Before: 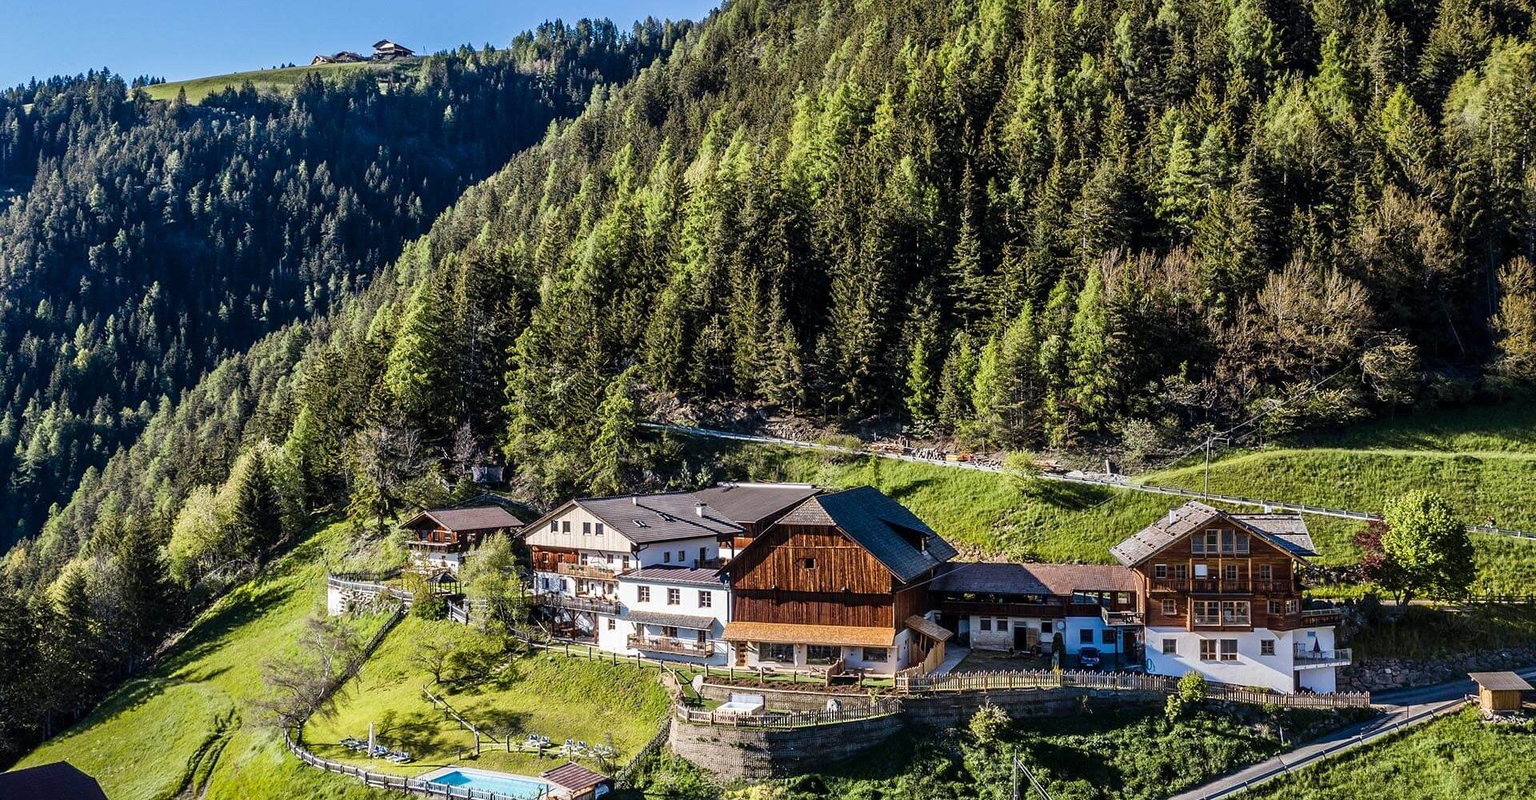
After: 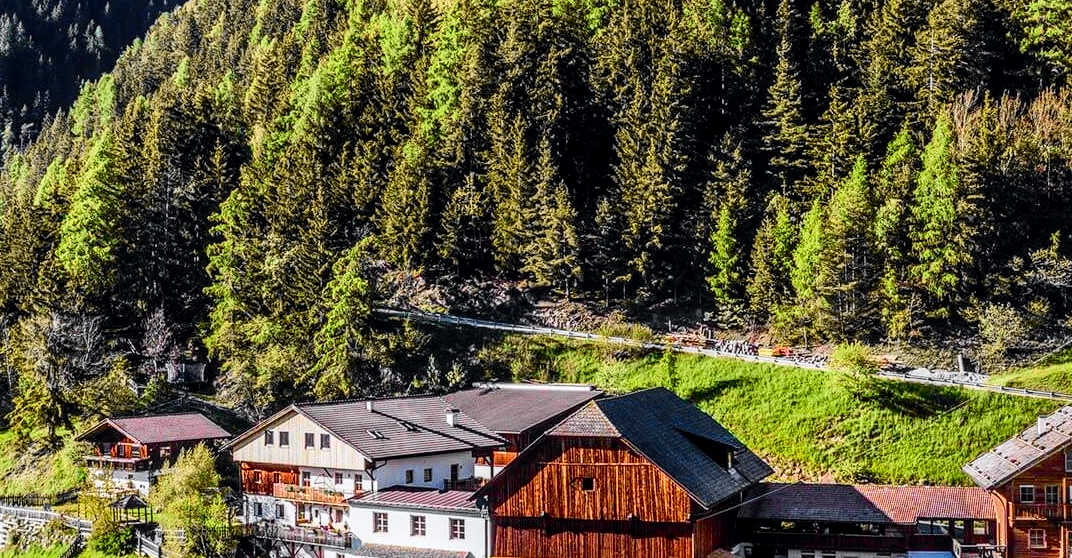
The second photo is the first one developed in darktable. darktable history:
local contrast: on, module defaults
tone curve: curves: ch0 [(0, 0) (0.071, 0.047) (0.266, 0.26) (0.491, 0.552) (0.753, 0.818) (1, 0.983)]; ch1 [(0, 0) (0.346, 0.307) (0.408, 0.369) (0.463, 0.443) (0.482, 0.493) (0.502, 0.5) (0.517, 0.518) (0.546, 0.587) (0.588, 0.643) (0.651, 0.709) (1, 1)]; ch2 [(0, 0) (0.346, 0.34) (0.434, 0.46) (0.485, 0.494) (0.5, 0.494) (0.517, 0.503) (0.535, 0.545) (0.583, 0.634) (0.625, 0.686) (1, 1)], color space Lab, independent channels, preserve colors none
crop and rotate: left 22.13%, top 22.054%, right 22.026%, bottom 22.102%
